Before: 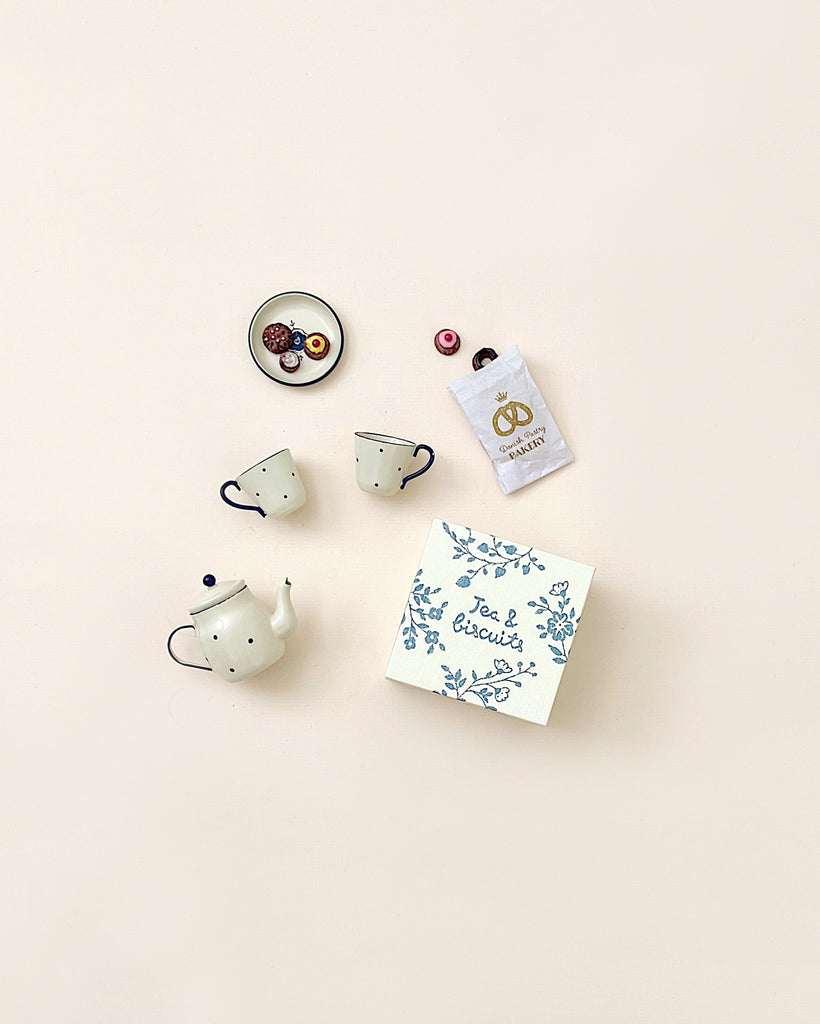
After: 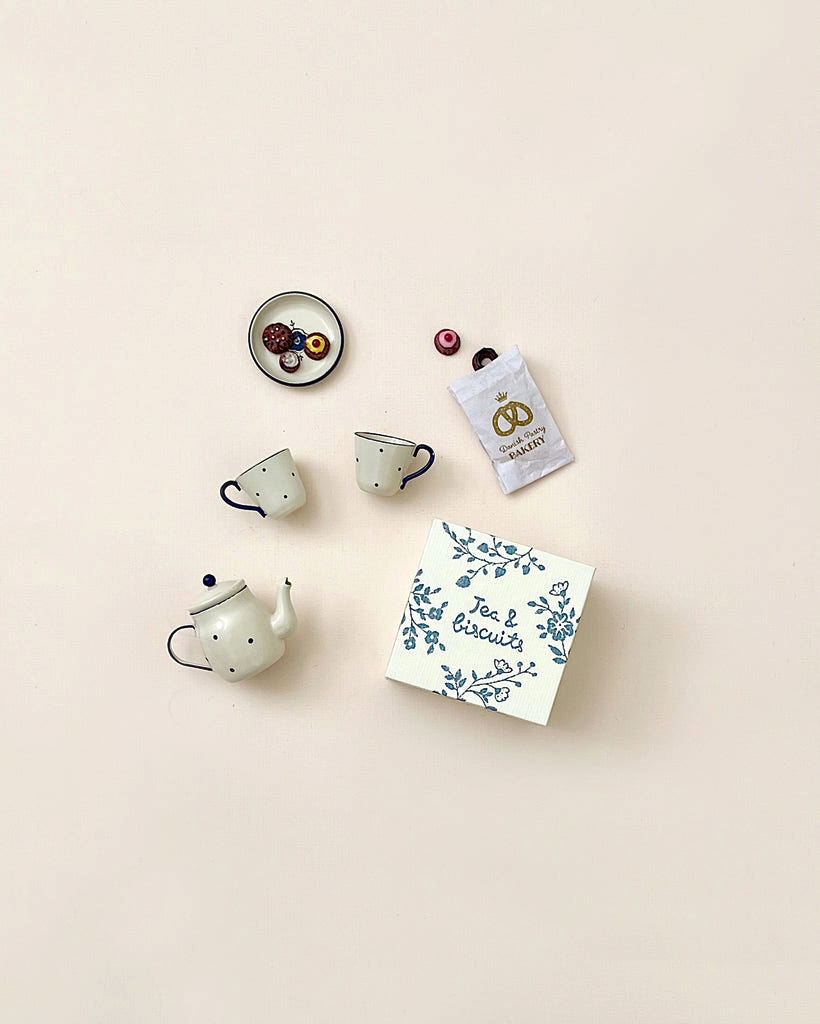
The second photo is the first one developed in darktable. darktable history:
shadows and highlights: shadows 35.72, highlights -35.07, soften with gaussian
